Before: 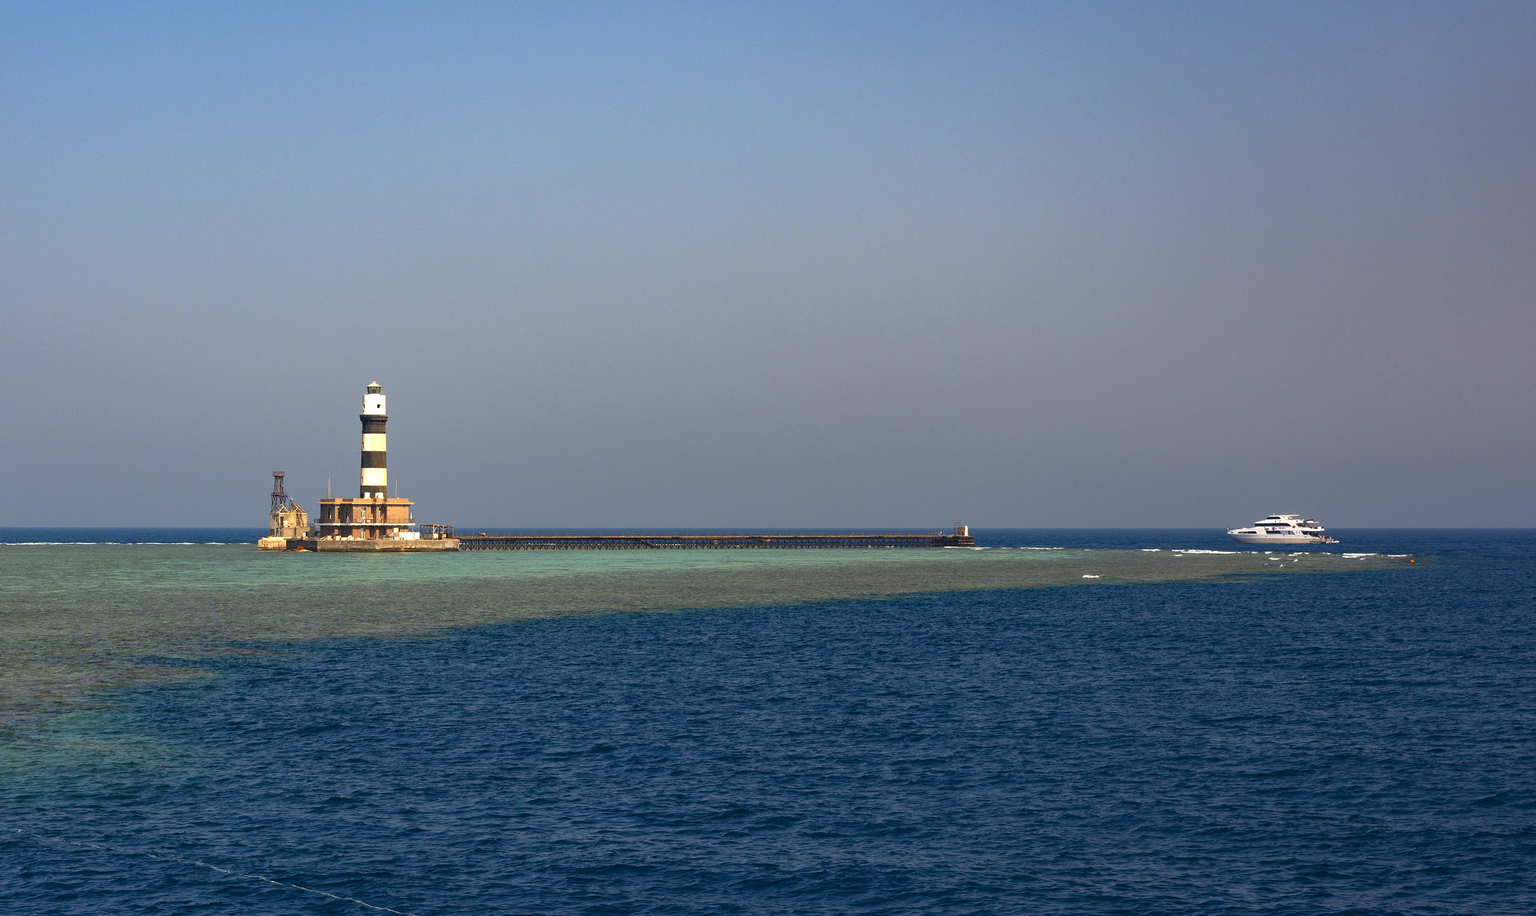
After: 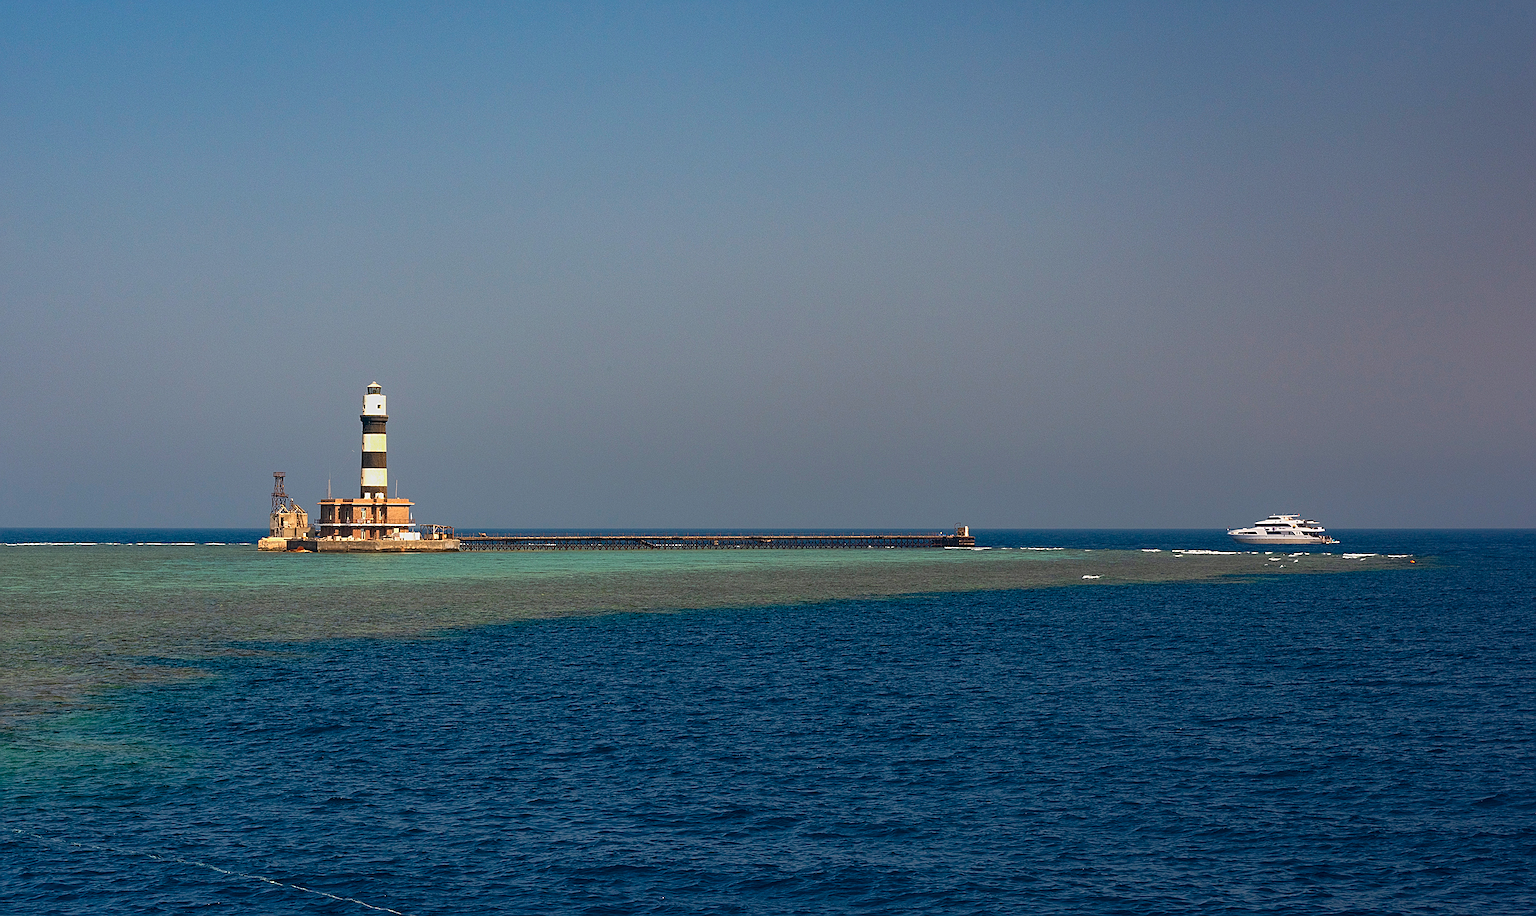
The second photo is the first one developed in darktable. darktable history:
exposure: compensate exposure bias true, compensate highlight preservation false
white balance: emerald 1
sharpen: amount 0.75
graduated density: rotation -0.352°, offset 57.64
